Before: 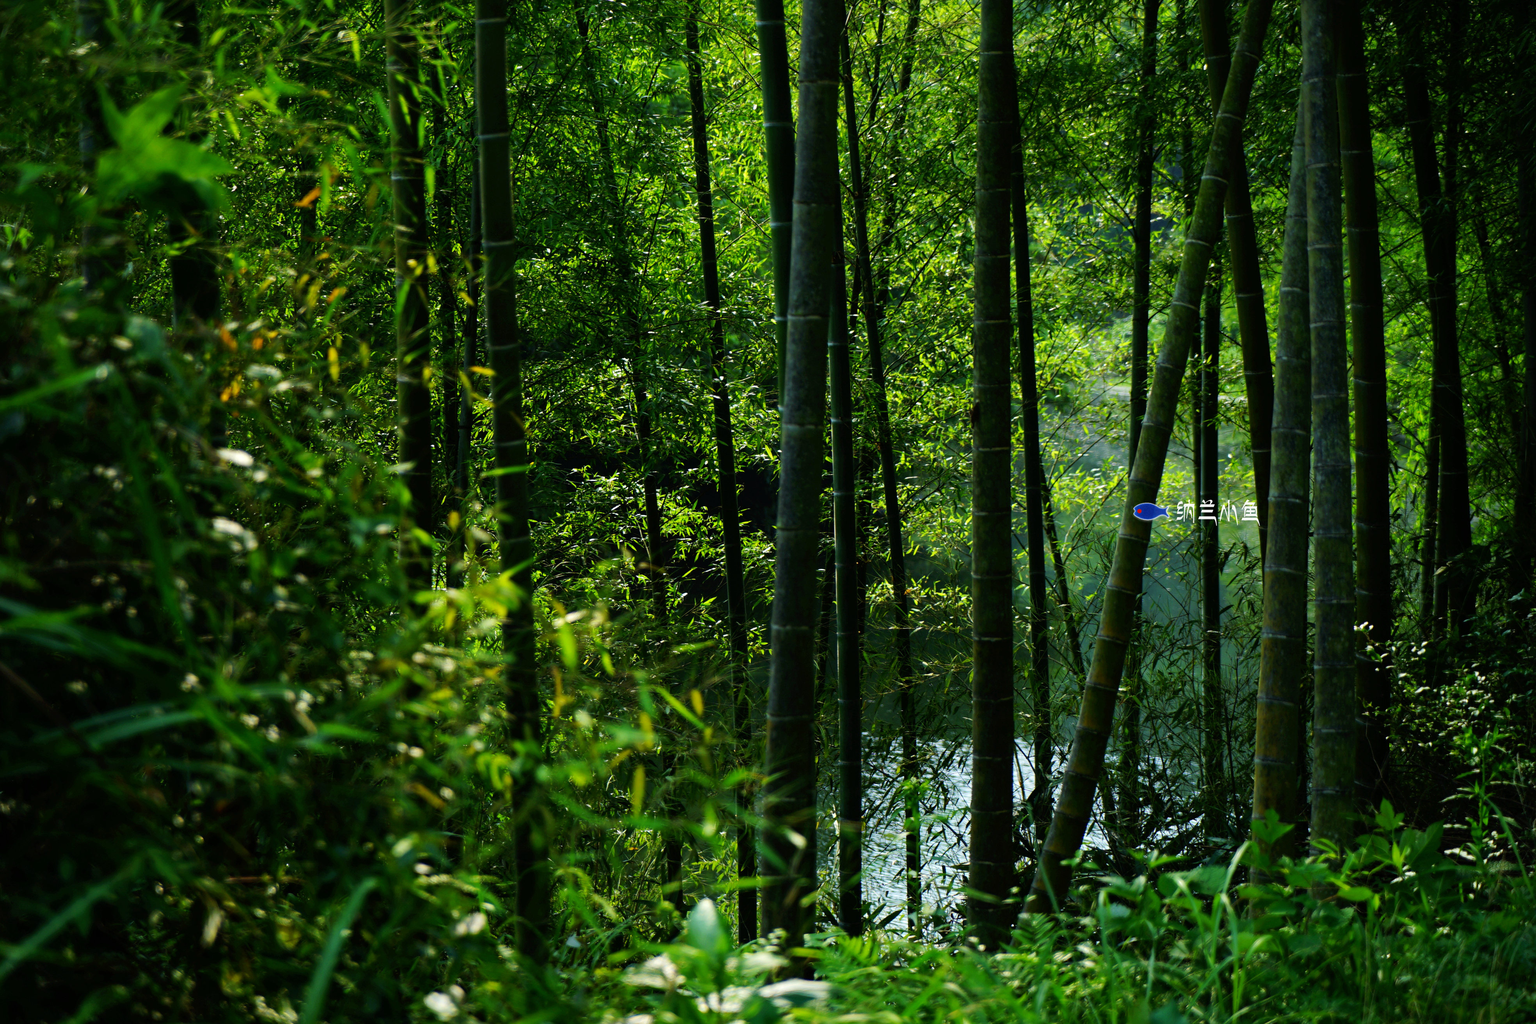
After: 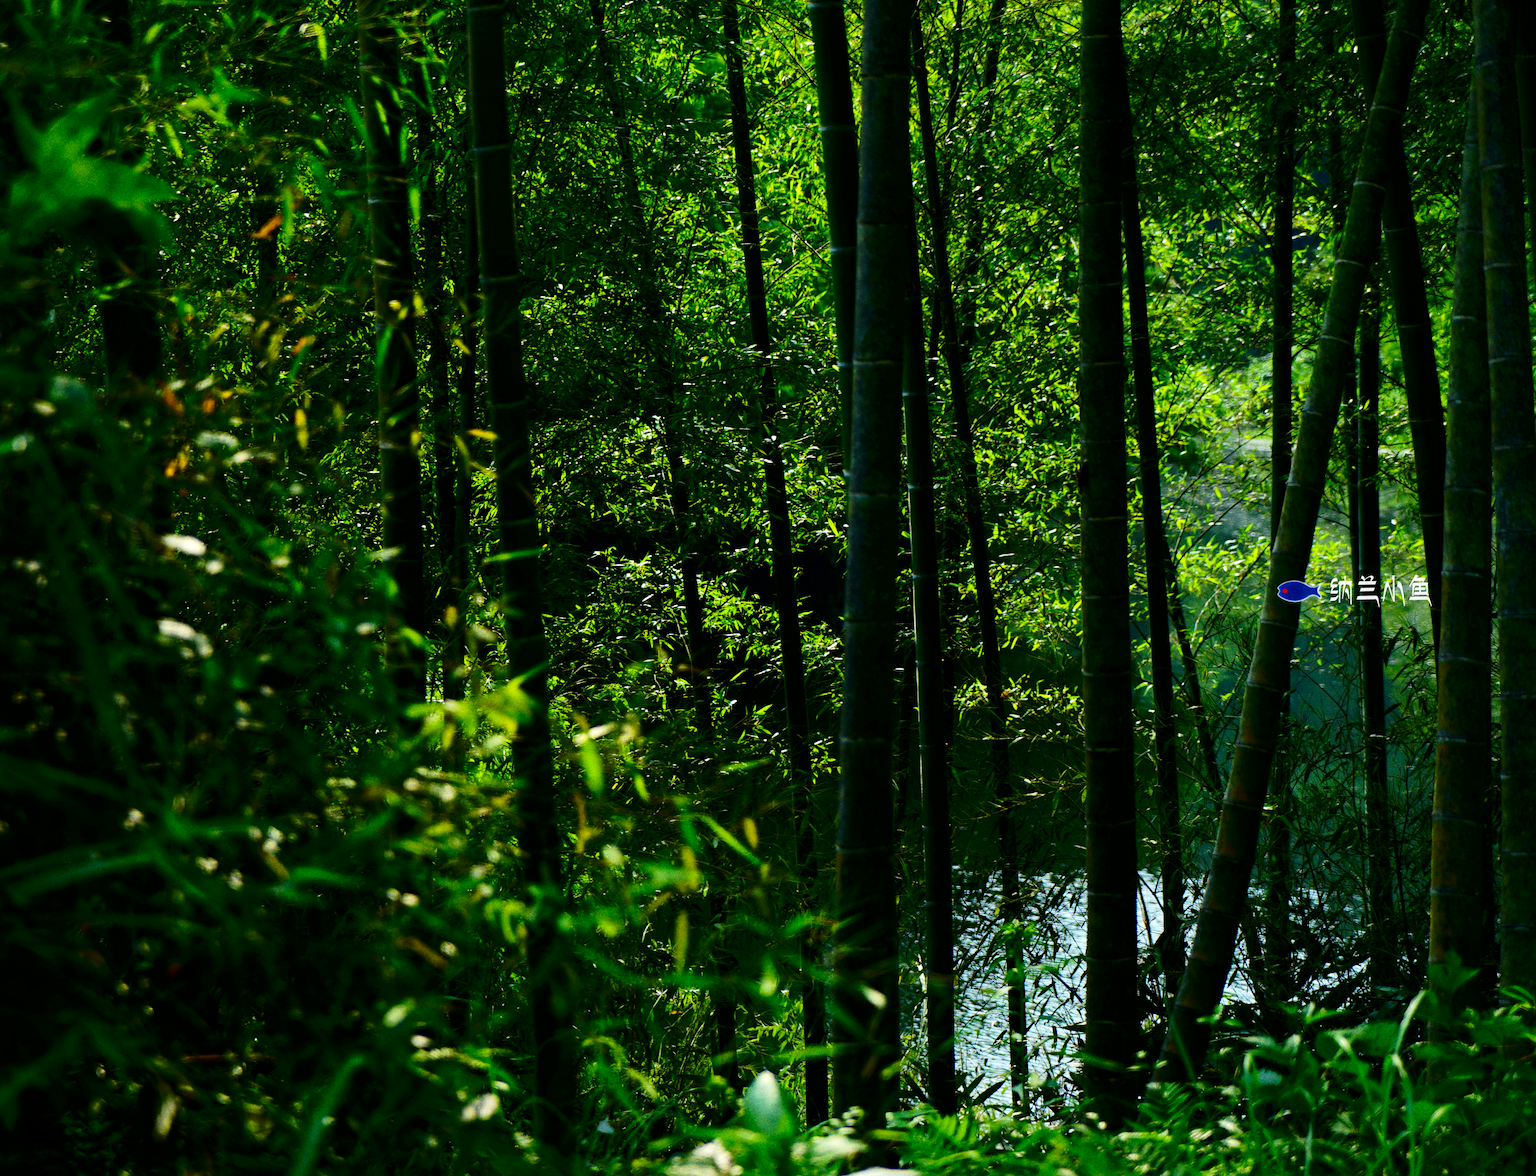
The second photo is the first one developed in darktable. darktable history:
grain: coarseness 0.09 ISO, strength 40%
crop and rotate: angle 1°, left 4.281%, top 0.642%, right 11.383%, bottom 2.486%
contrast brightness saturation: contrast 0.21, brightness -0.11, saturation 0.21
rotate and perspective: automatic cropping off
